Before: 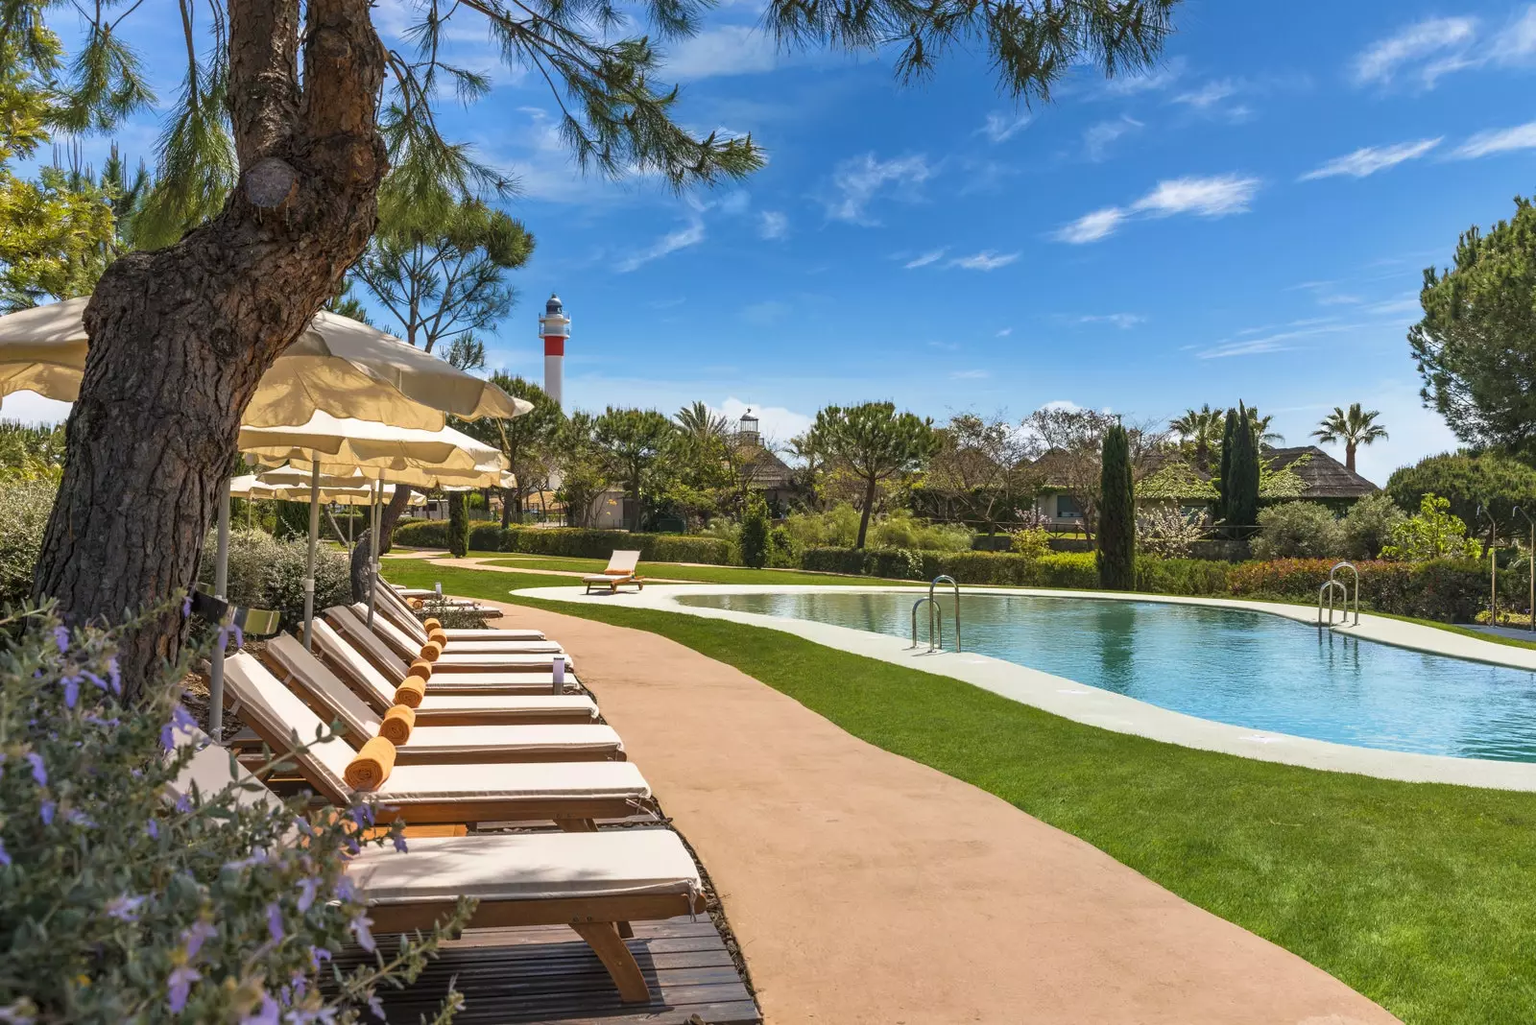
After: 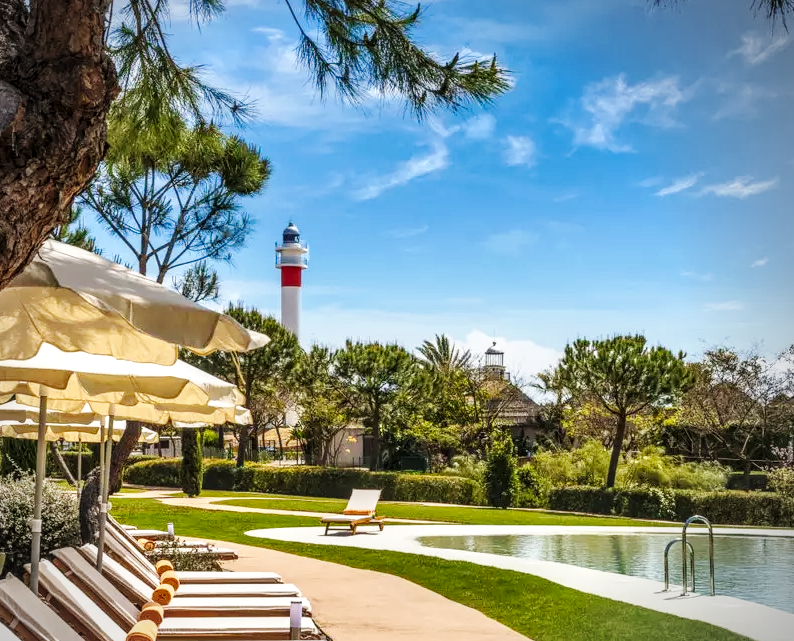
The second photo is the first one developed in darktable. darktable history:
crop: left 17.924%, top 7.899%, right 32.432%, bottom 32.069%
vignetting: center (-0.077, 0.063)
base curve: curves: ch0 [(0, 0) (0.032, 0.025) (0.121, 0.166) (0.206, 0.329) (0.605, 0.79) (1, 1)], fusion 1, exposure shift 0.01, preserve colors none
local contrast: detail 130%
